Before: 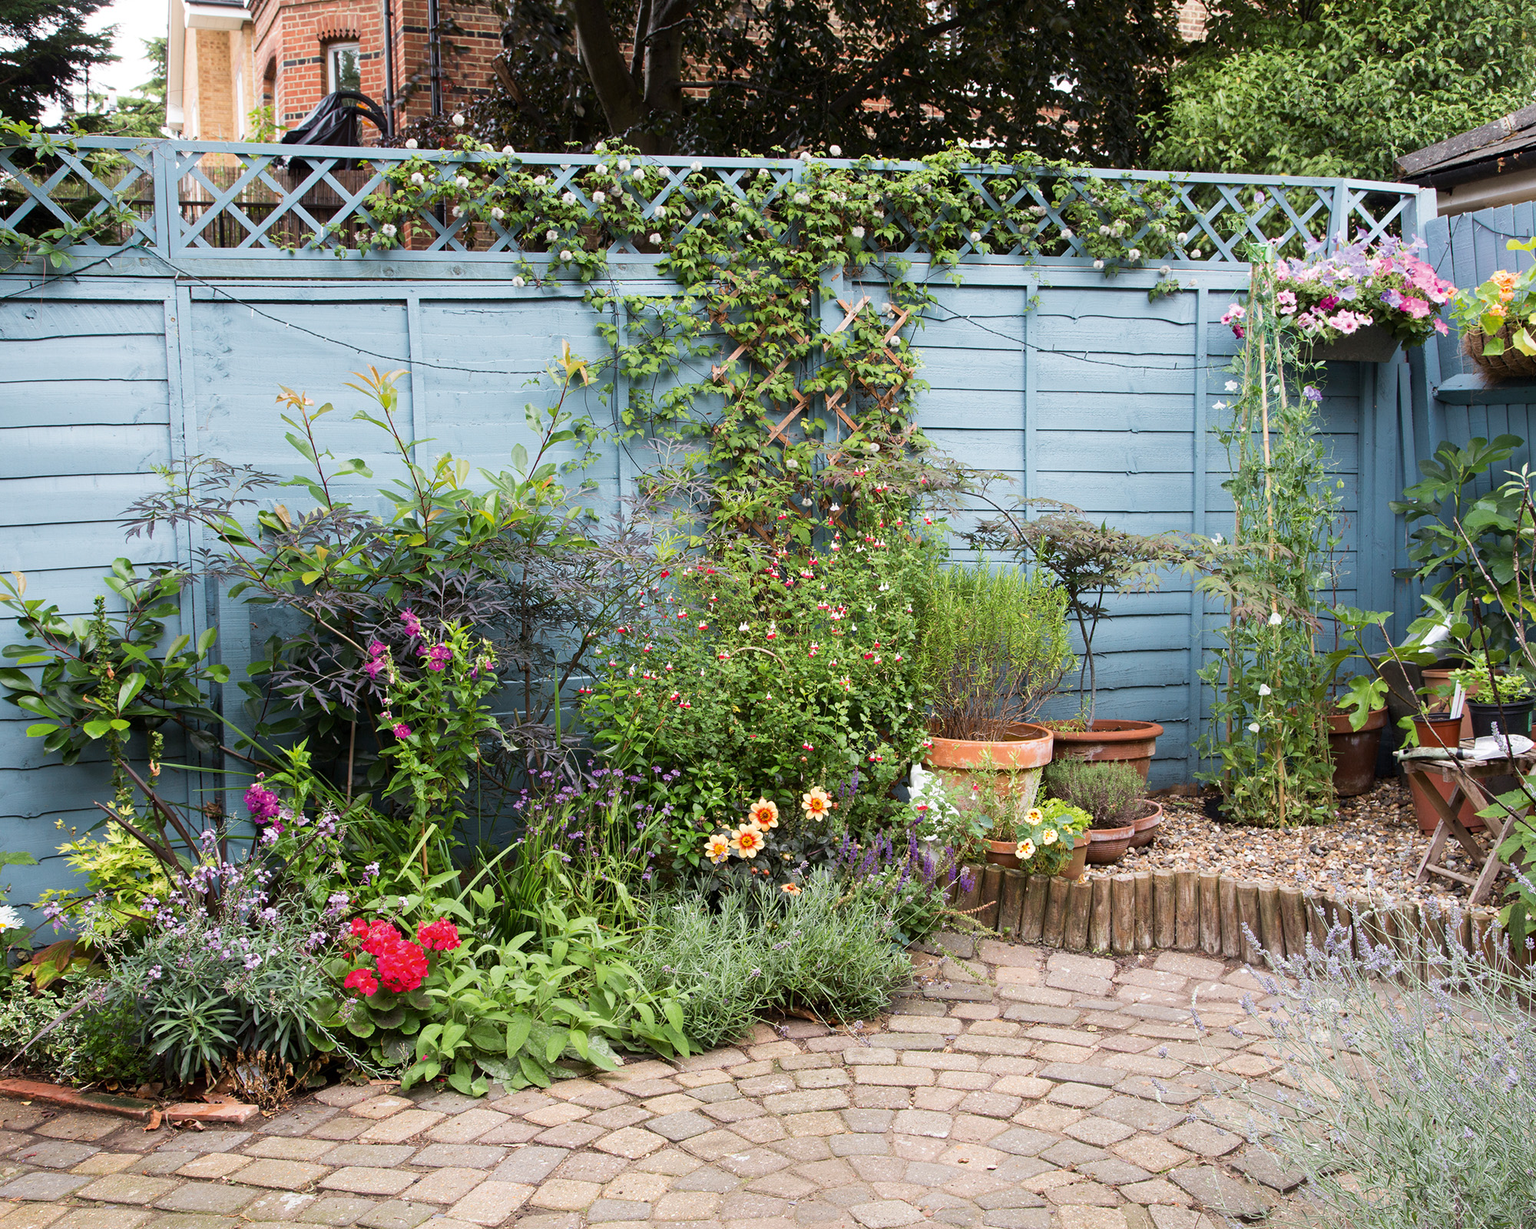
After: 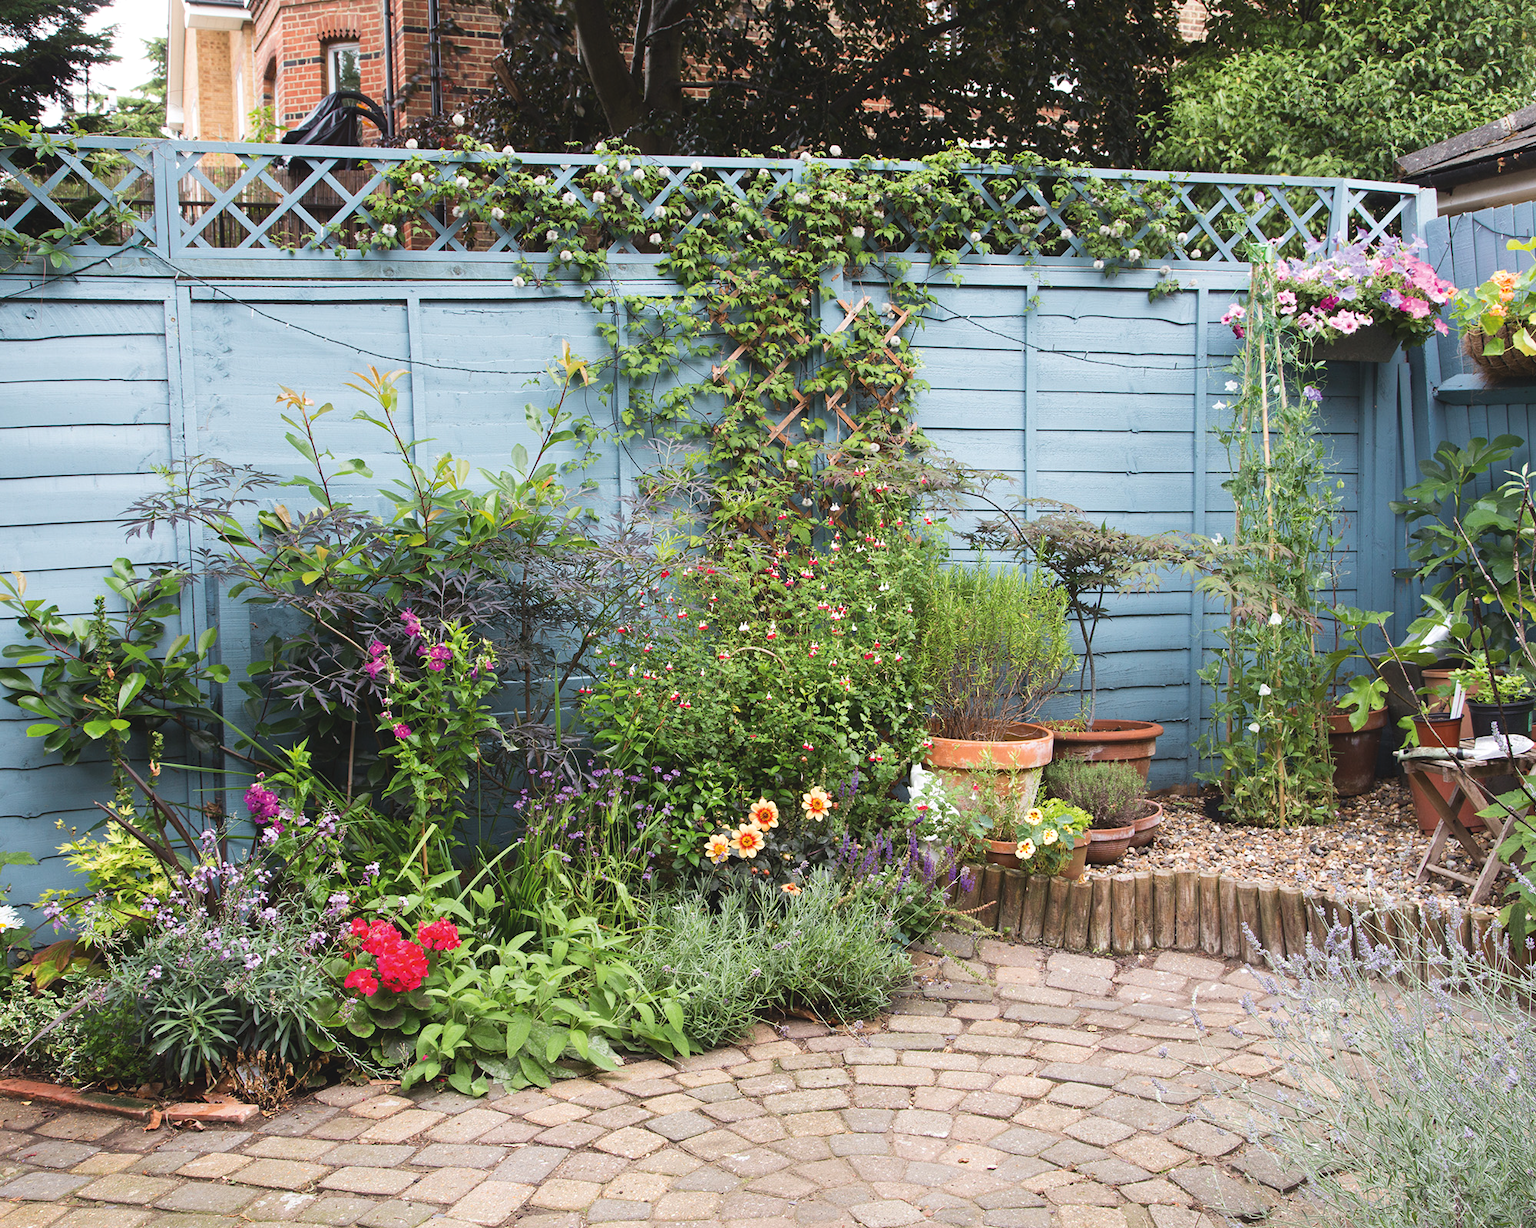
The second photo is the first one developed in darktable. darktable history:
exposure: black level correction -0.007, exposure 0.069 EV, compensate highlight preservation false
